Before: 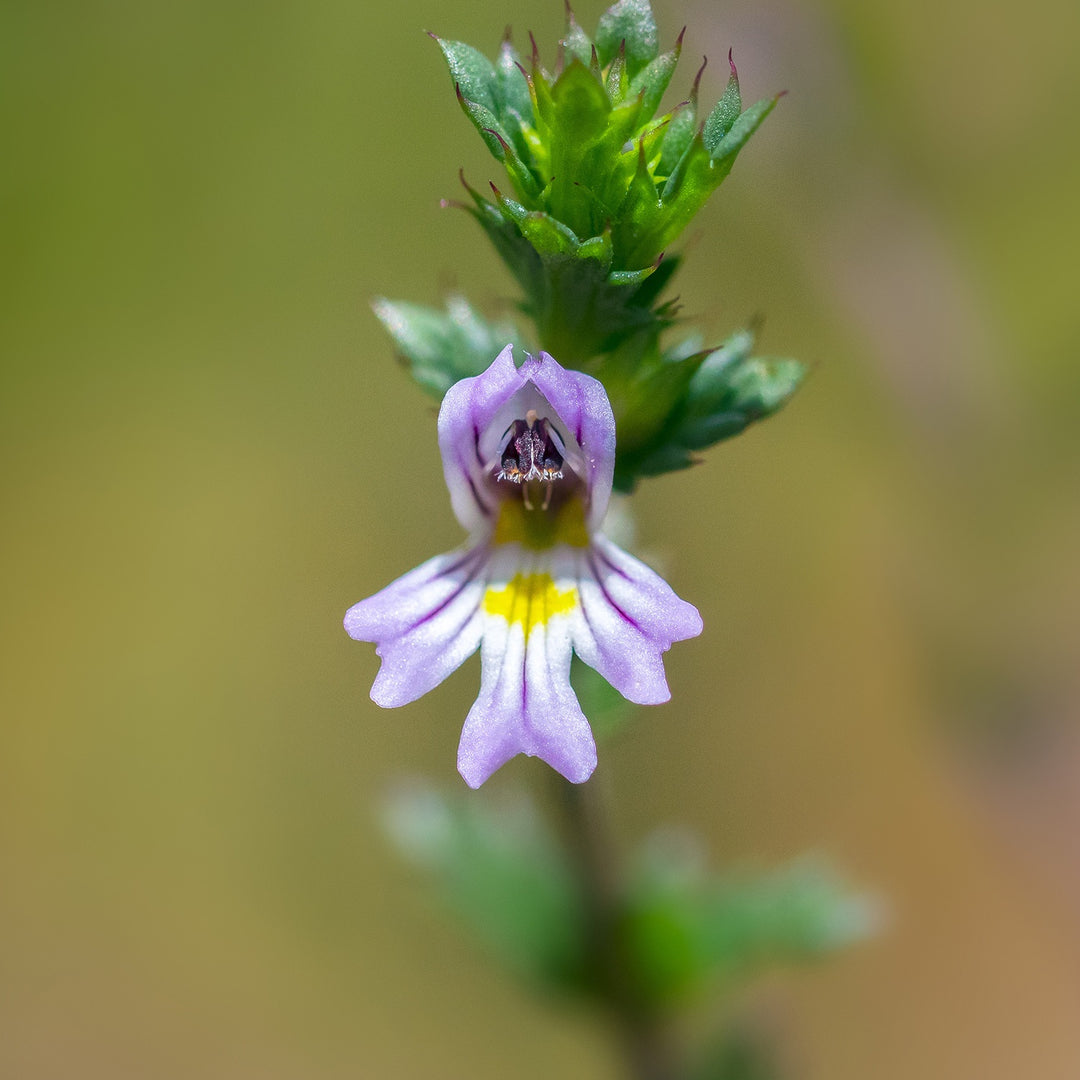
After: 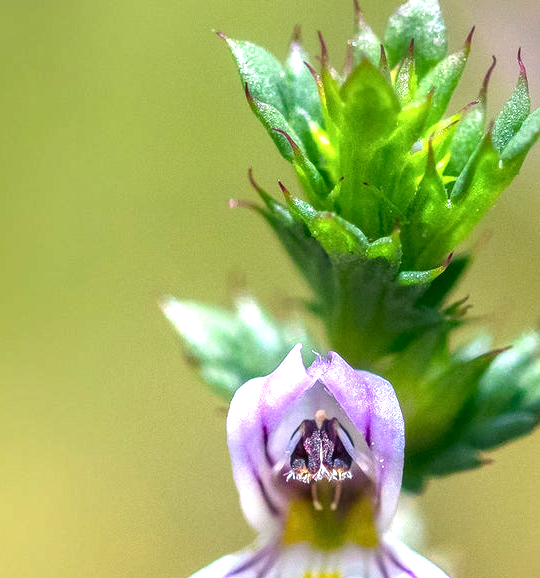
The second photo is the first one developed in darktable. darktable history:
crop: left 19.556%, right 30.401%, bottom 46.458%
local contrast: on, module defaults
exposure: black level correction 0, exposure 1.1 EV, compensate exposure bias true, compensate highlight preservation false
